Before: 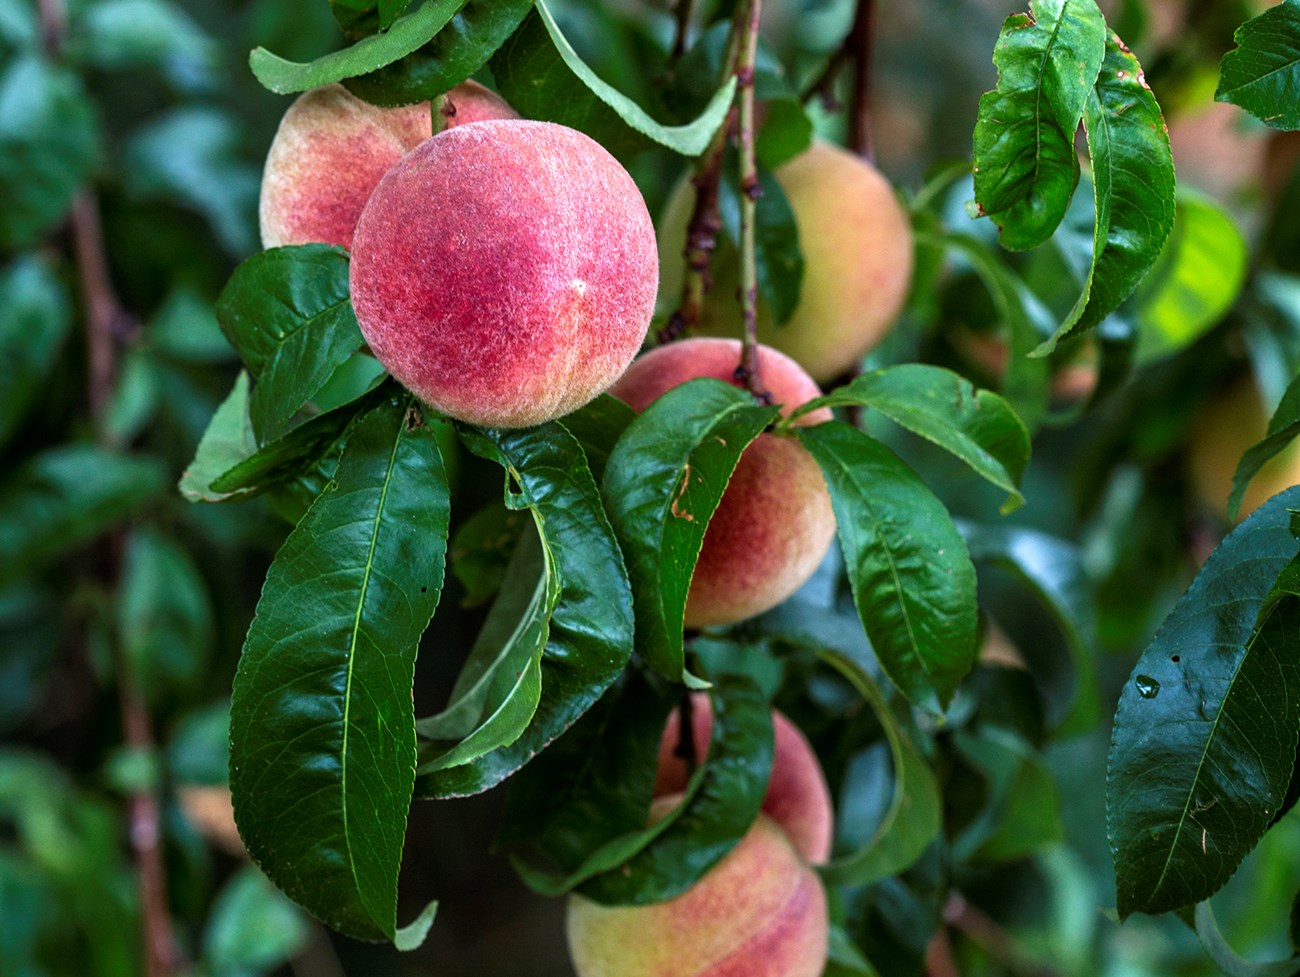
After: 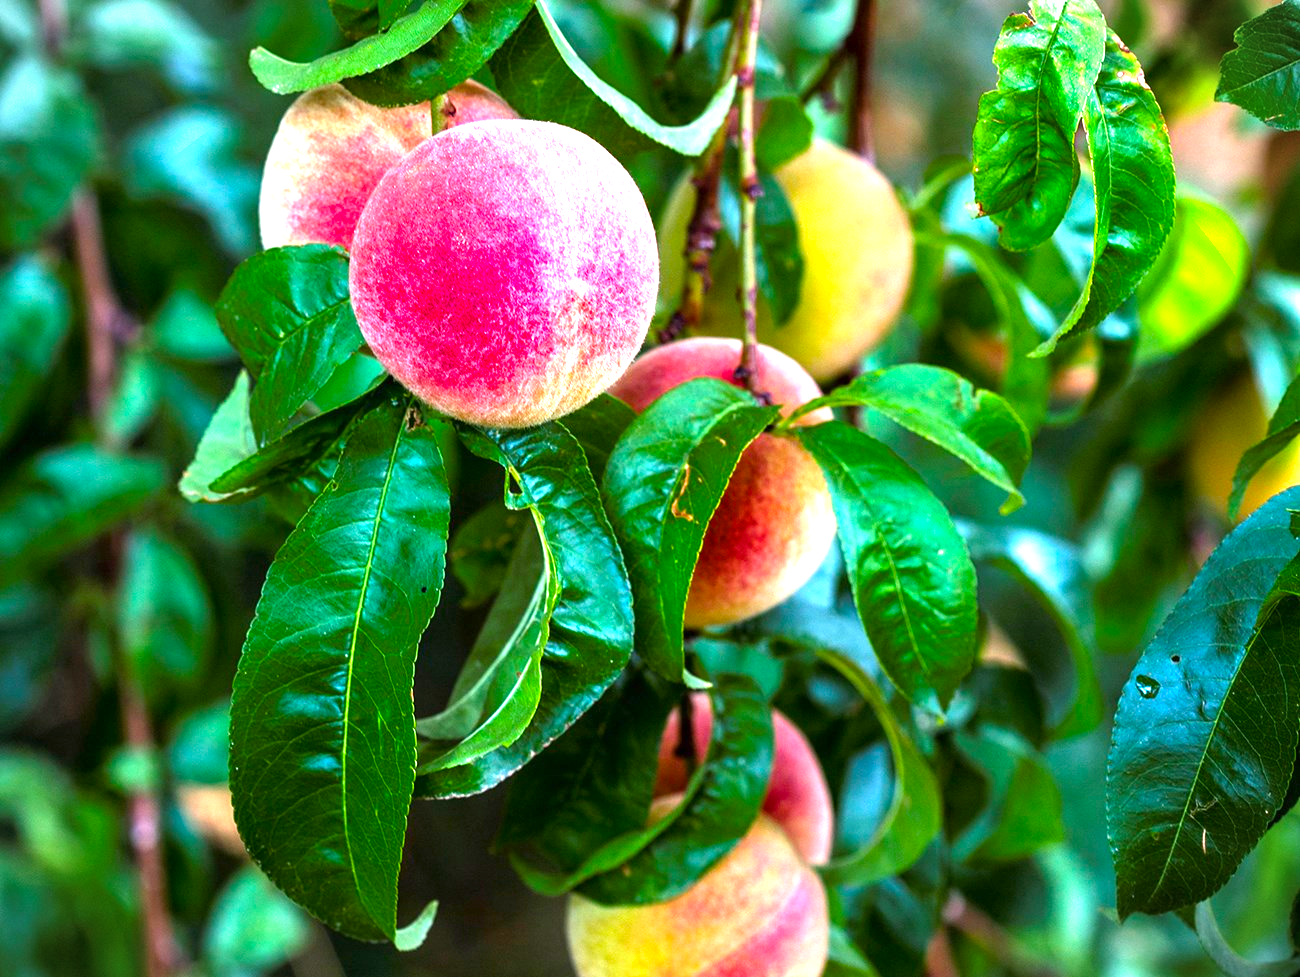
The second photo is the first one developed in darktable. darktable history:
exposure: black level correction 0, exposure 1.45 EV, compensate exposure bias true, compensate highlight preservation false
color balance rgb: perceptual saturation grading › global saturation 34.05%, global vibrance 5.56%
vignetting: fall-off start 100%, fall-off radius 64.94%, automatic ratio true, unbound false
